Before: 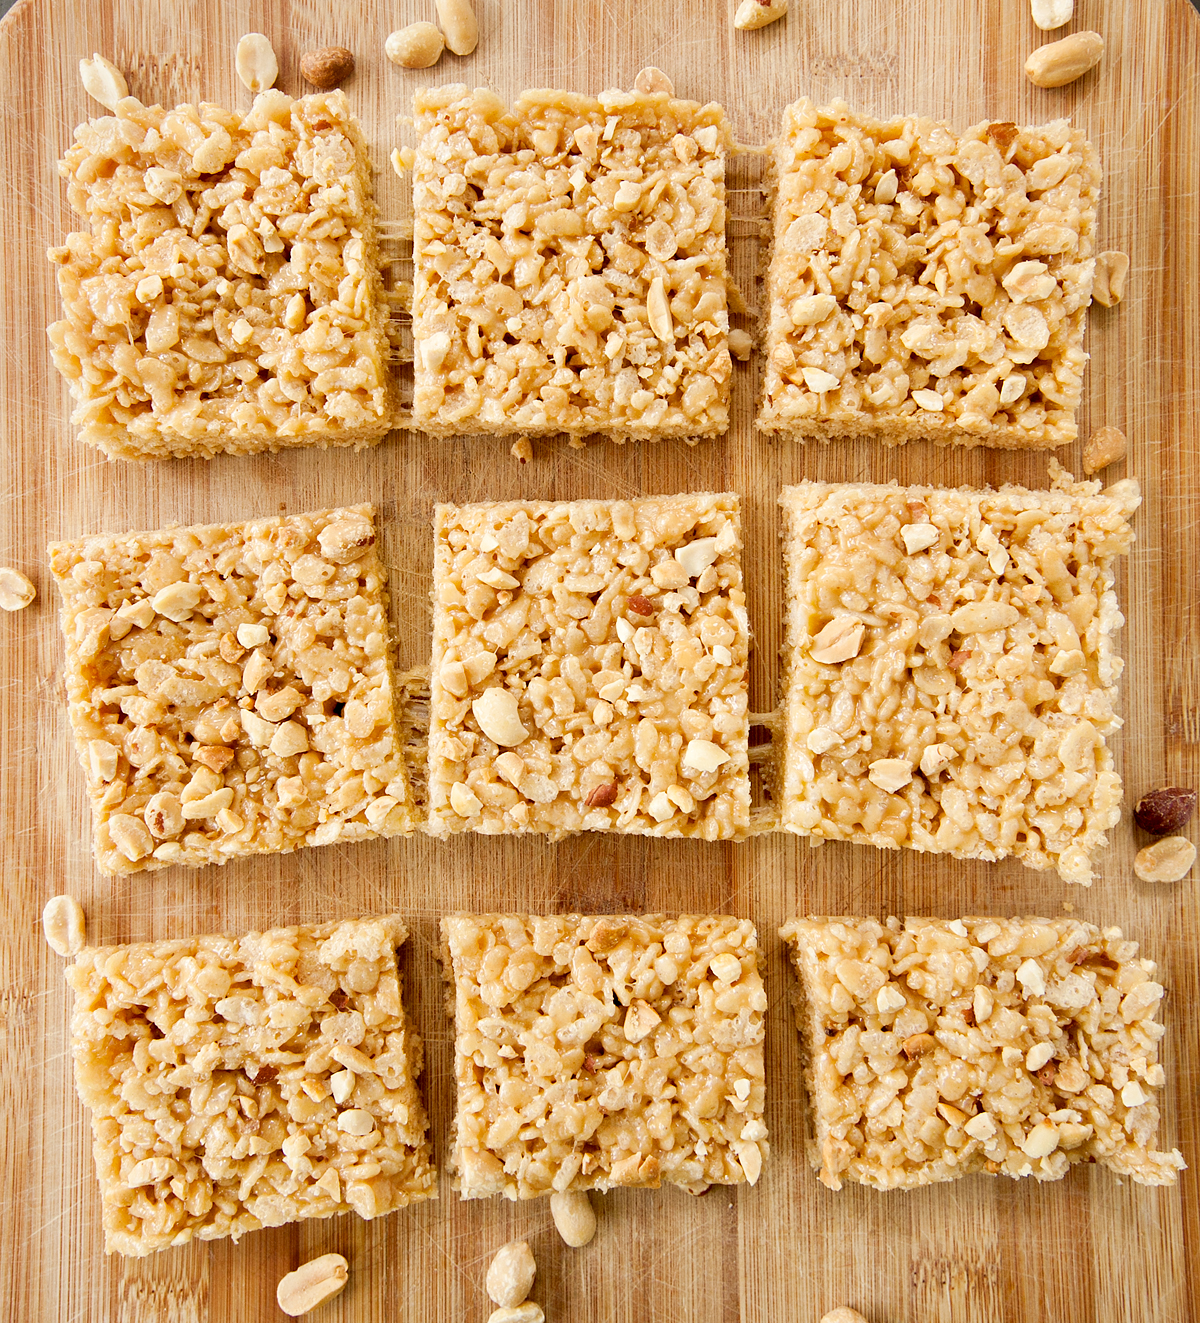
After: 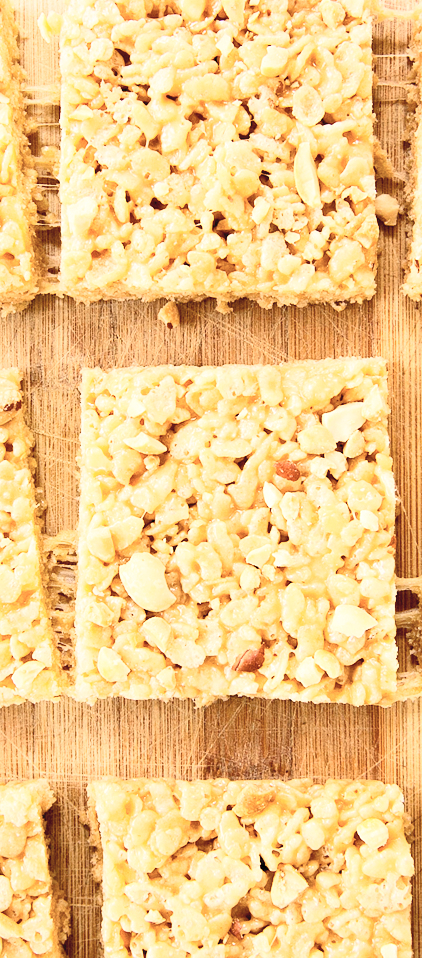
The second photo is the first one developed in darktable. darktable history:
crop and rotate: left 29.476%, top 10.214%, right 35.32%, bottom 17.333%
contrast brightness saturation: contrast 0.39, brightness 0.53
